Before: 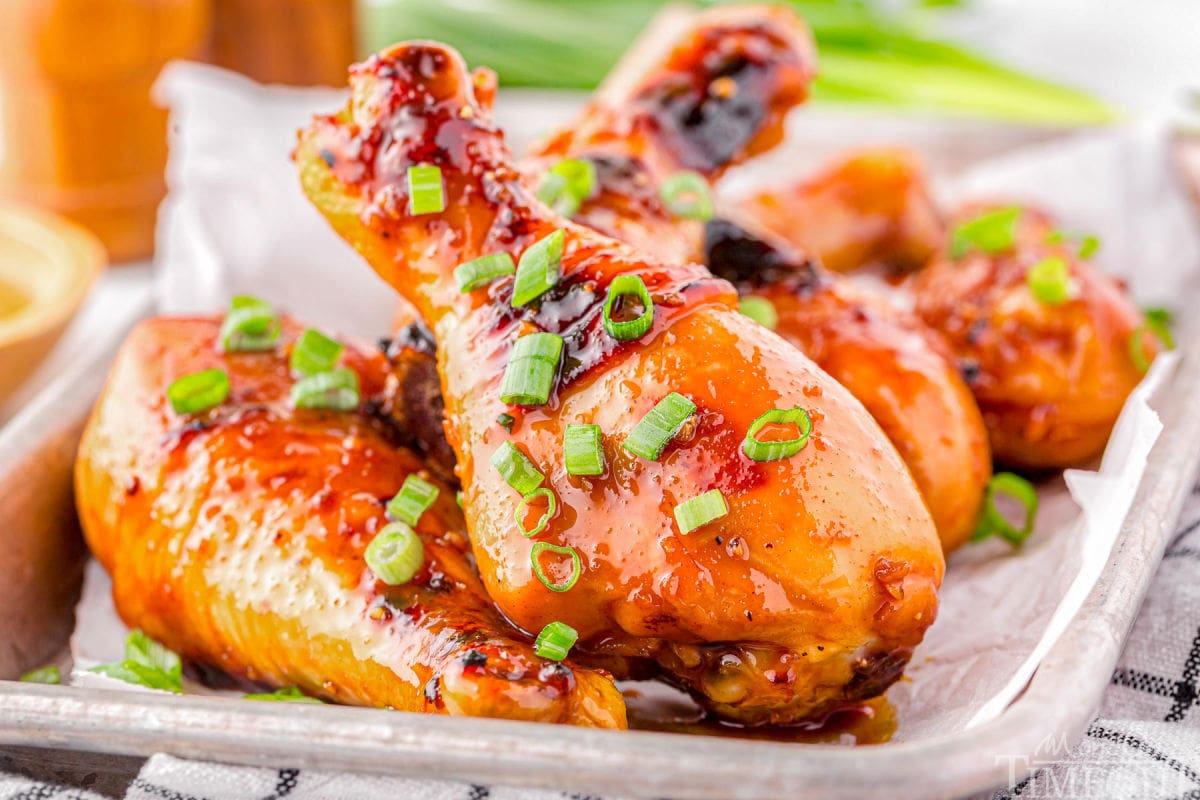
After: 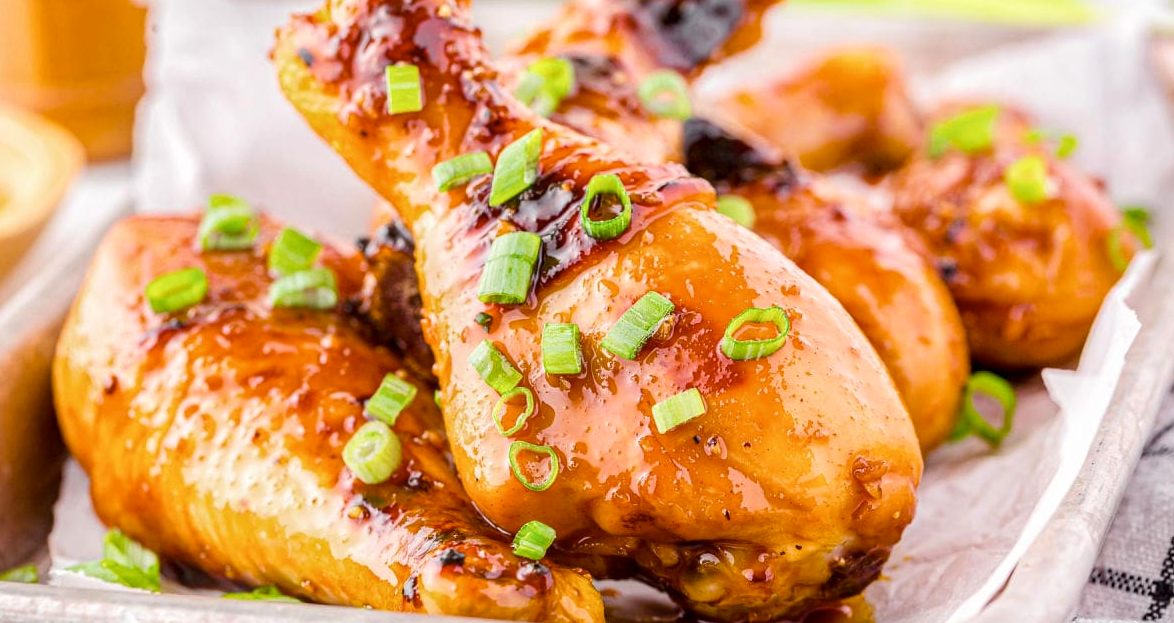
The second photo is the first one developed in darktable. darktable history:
velvia: strength 51.31%, mid-tones bias 0.507
contrast brightness saturation: contrast 0.103, saturation -0.364
crop and rotate: left 1.913%, top 12.709%, right 0.245%, bottom 9.409%
